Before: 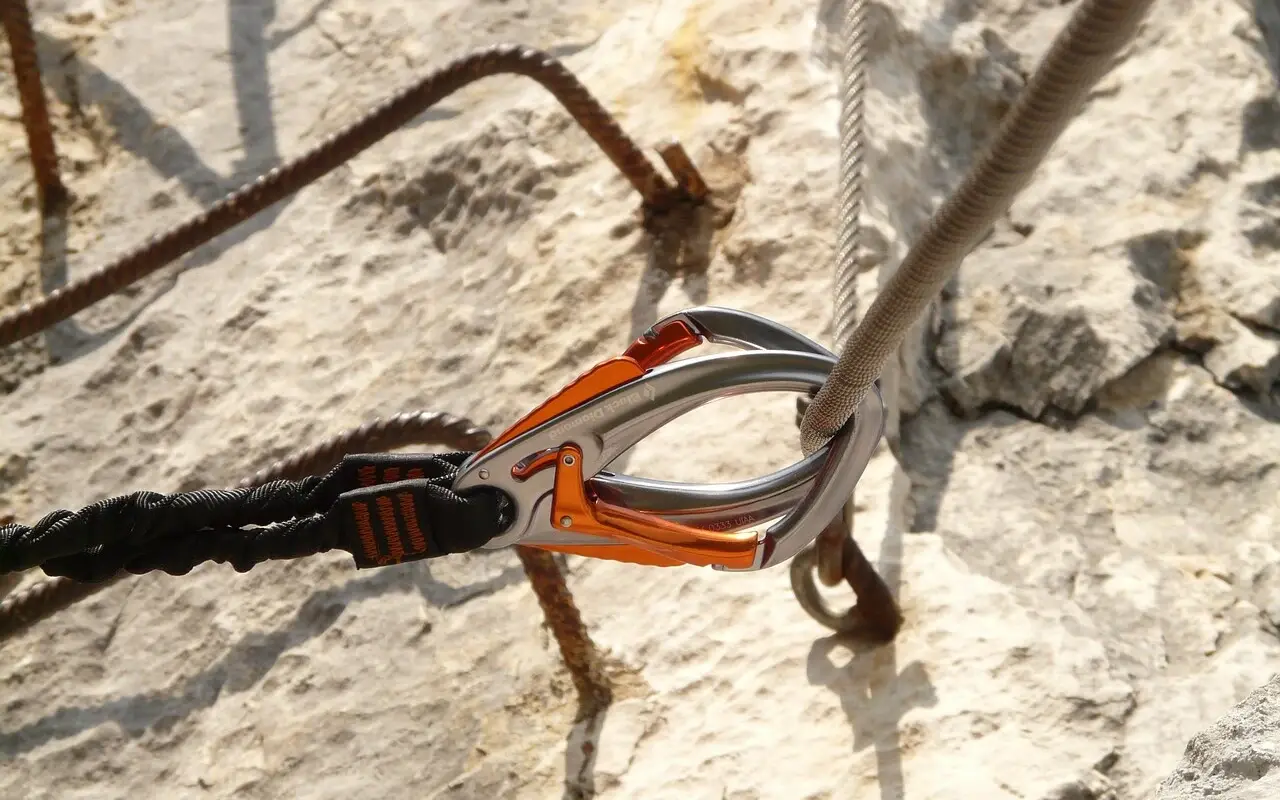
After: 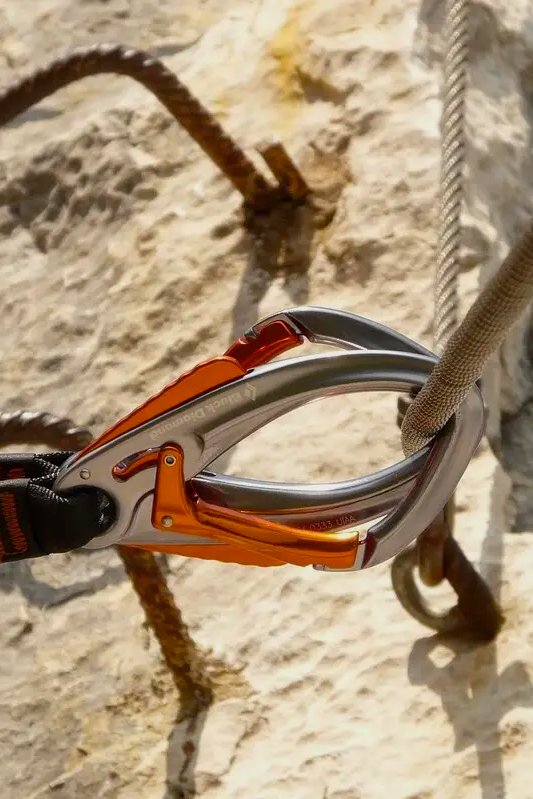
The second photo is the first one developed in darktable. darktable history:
crop: left 31.229%, right 27.105%
exposure: exposure -0.293 EV, compensate highlight preservation false
color balance rgb: perceptual saturation grading › global saturation 25%, global vibrance 20%
local contrast: highlights 100%, shadows 100%, detail 120%, midtone range 0.2
